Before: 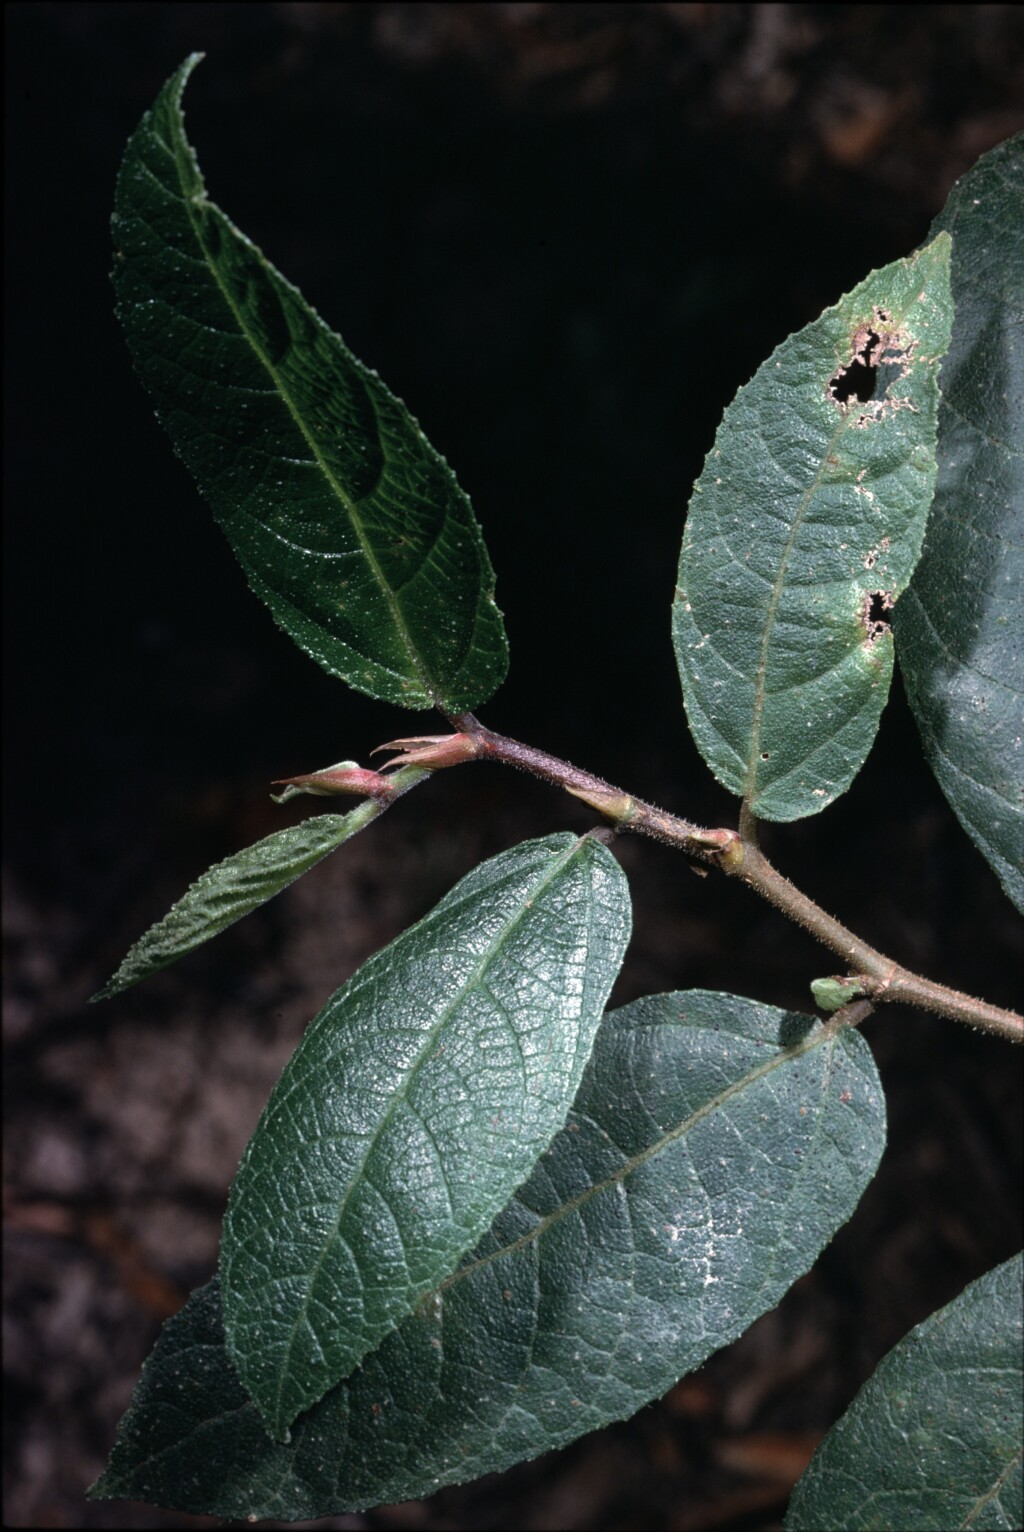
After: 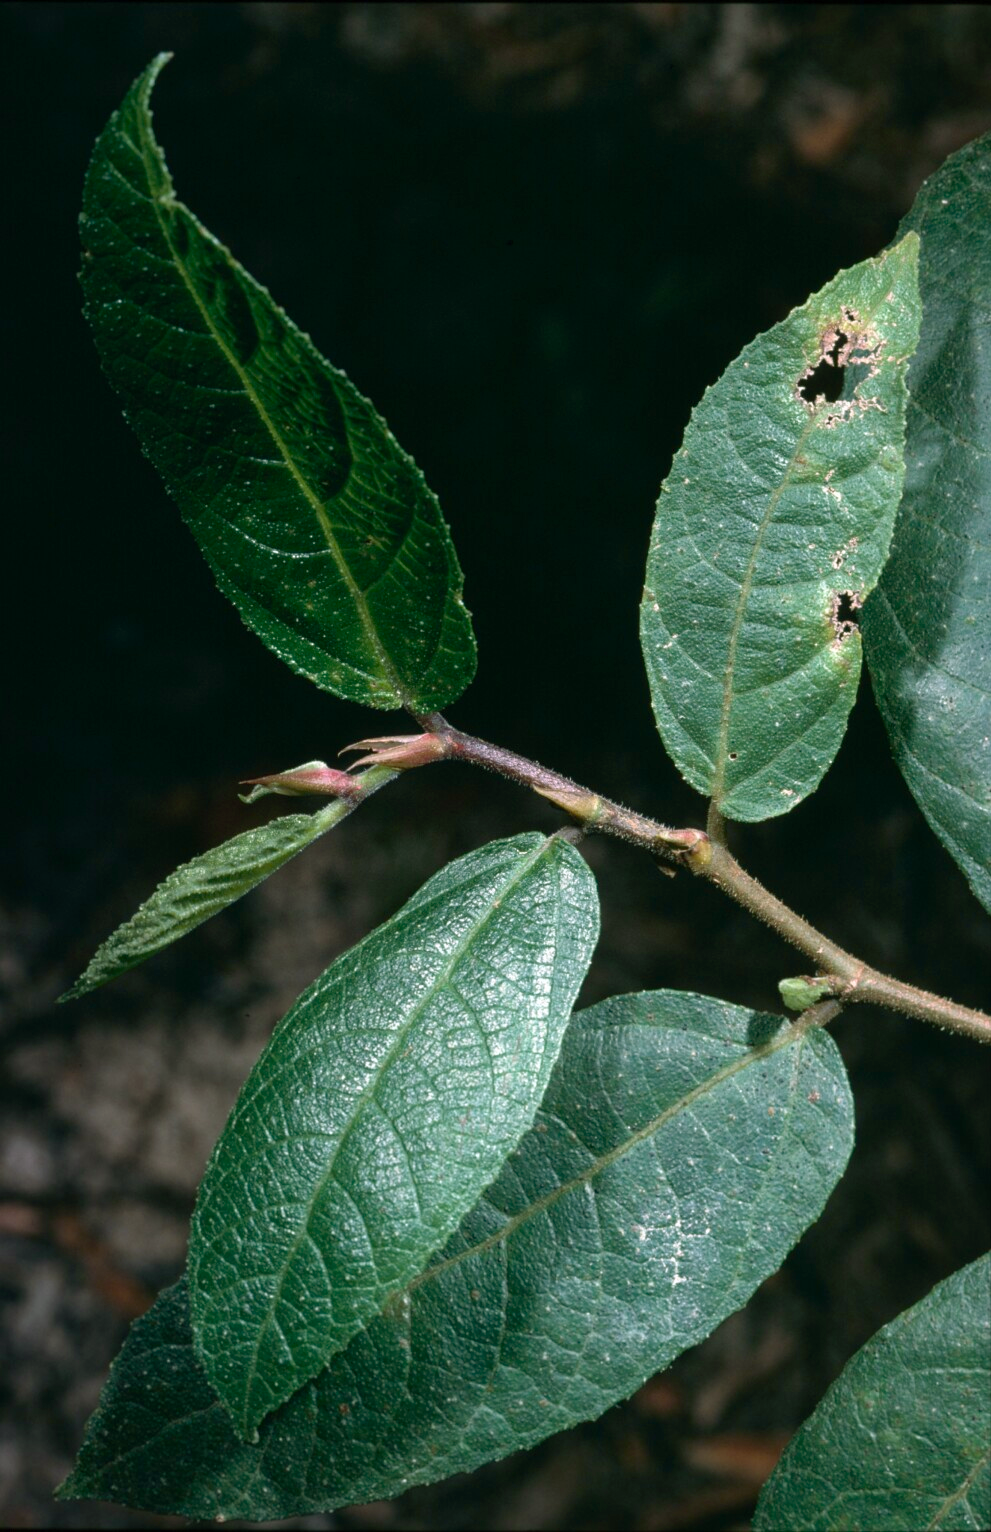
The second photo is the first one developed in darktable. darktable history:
crop and rotate: left 3.215%
